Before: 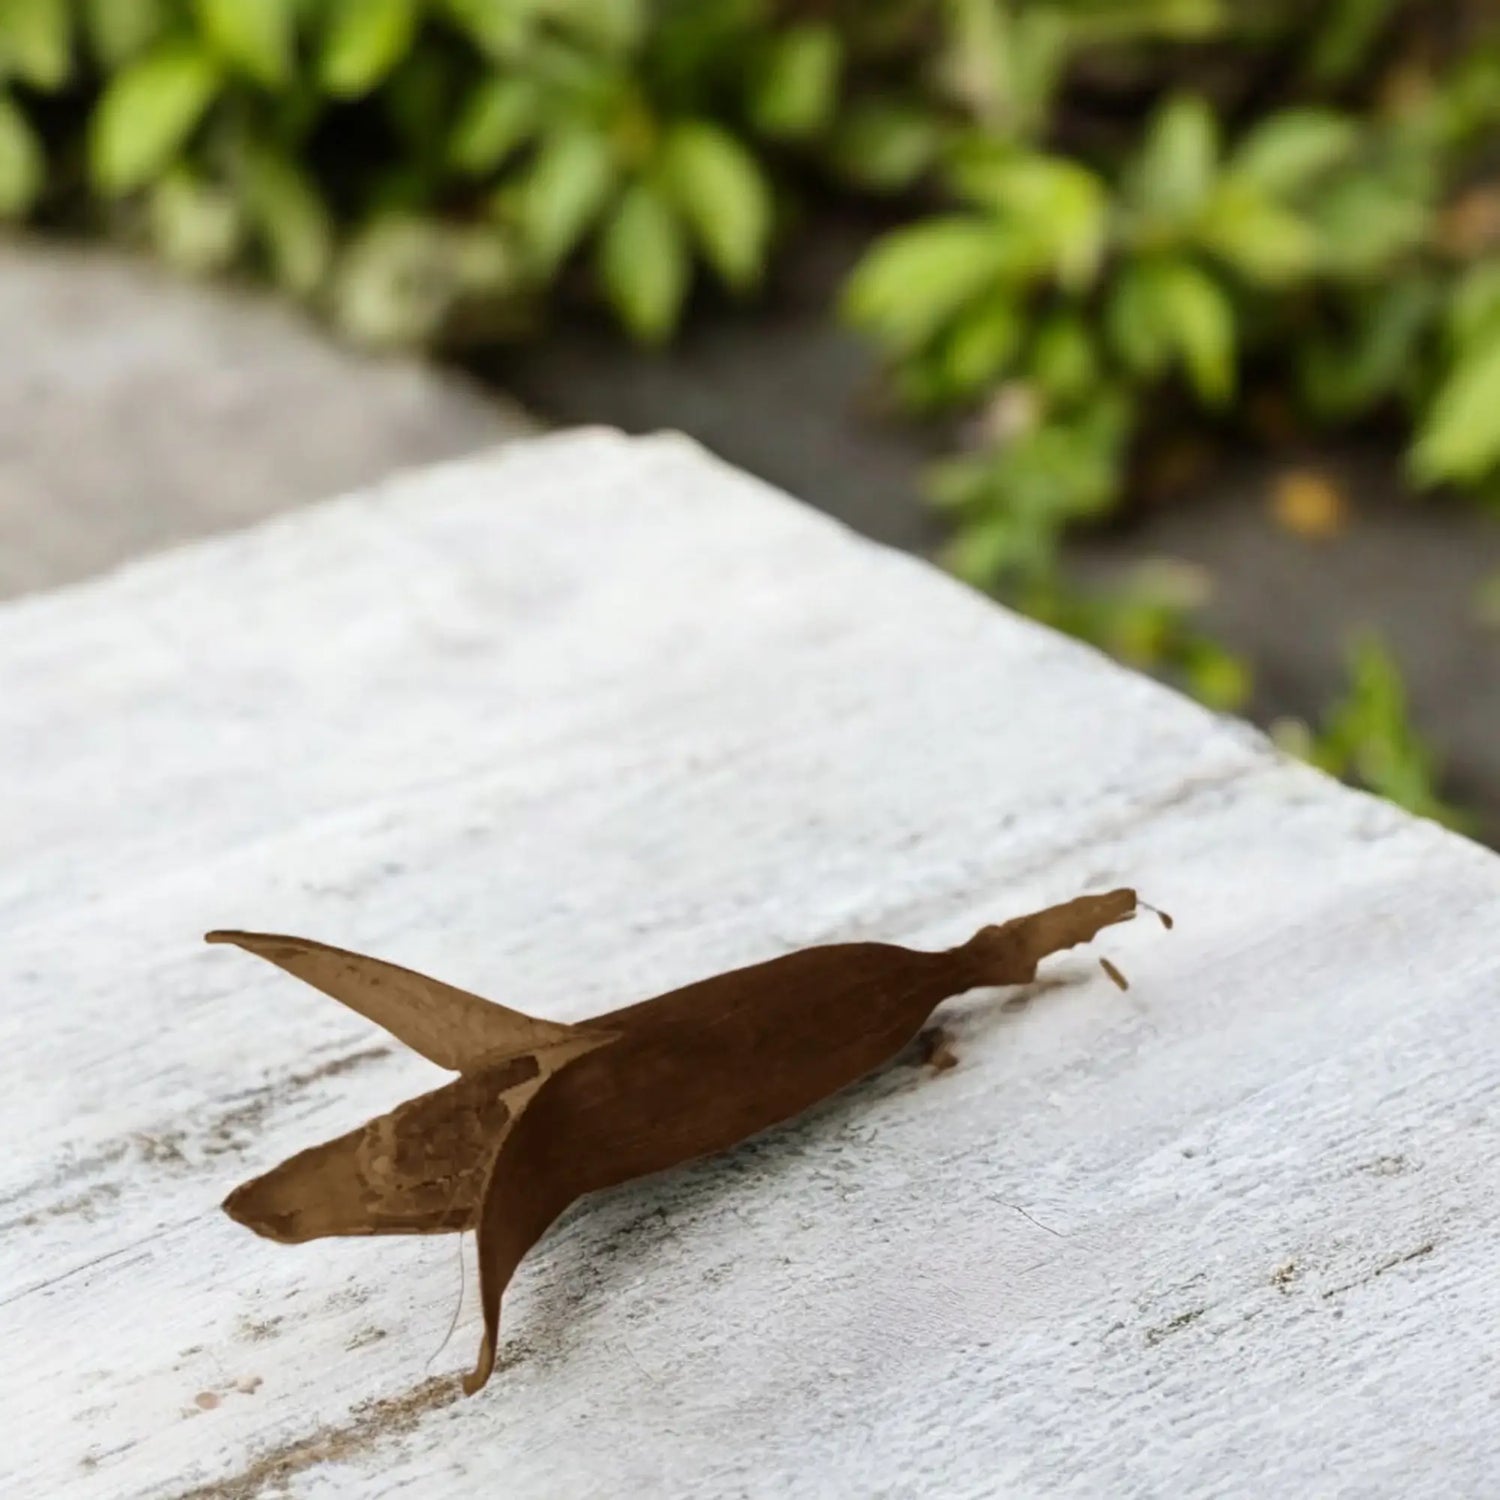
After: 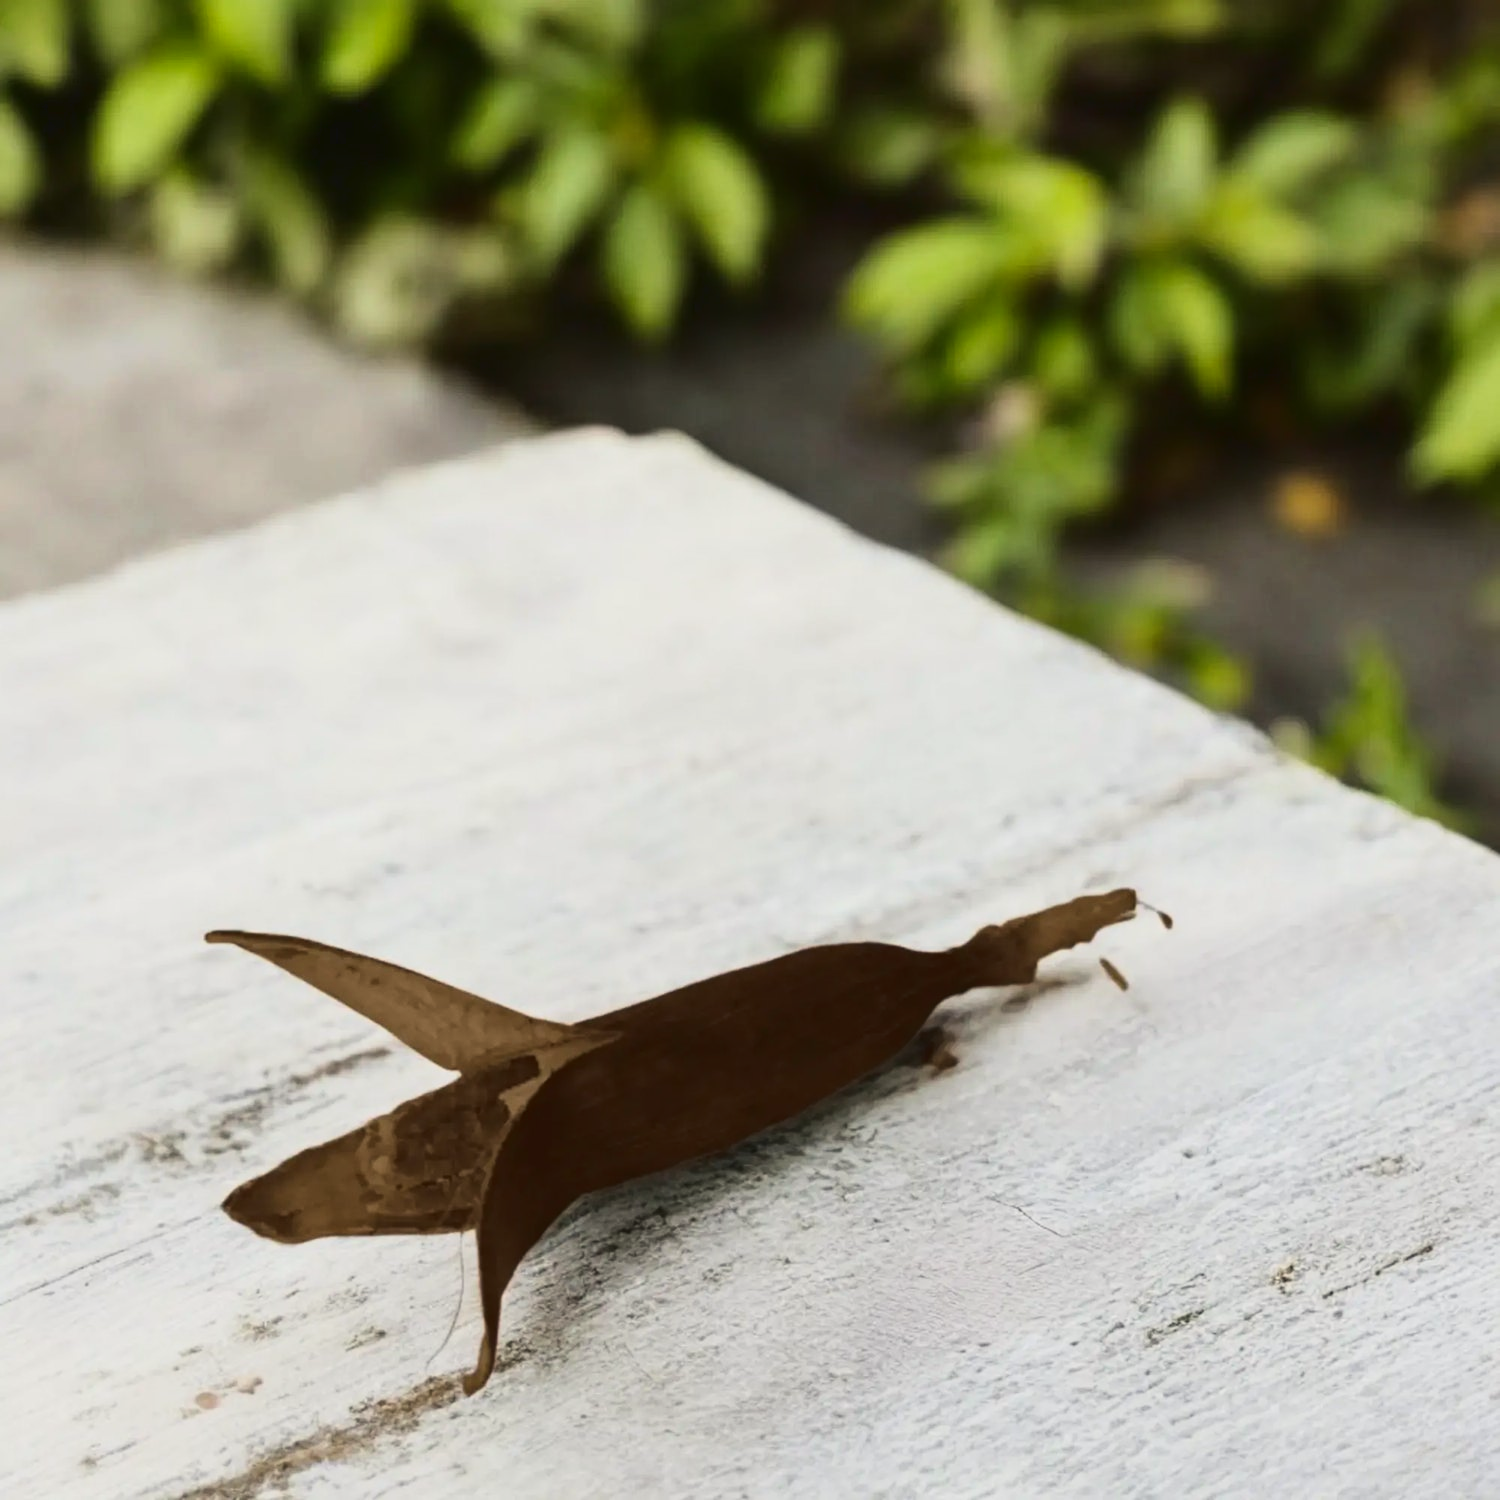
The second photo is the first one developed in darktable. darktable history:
tone curve: curves: ch0 [(0, 0.032) (0.181, 0.156) (0.751, 0.829) (1, 1)], color space Lab, linked channels, preserve colors none
color correction: highlights b* 3
exposure: exposure -0.36 EV, compensate highlight preservation false
